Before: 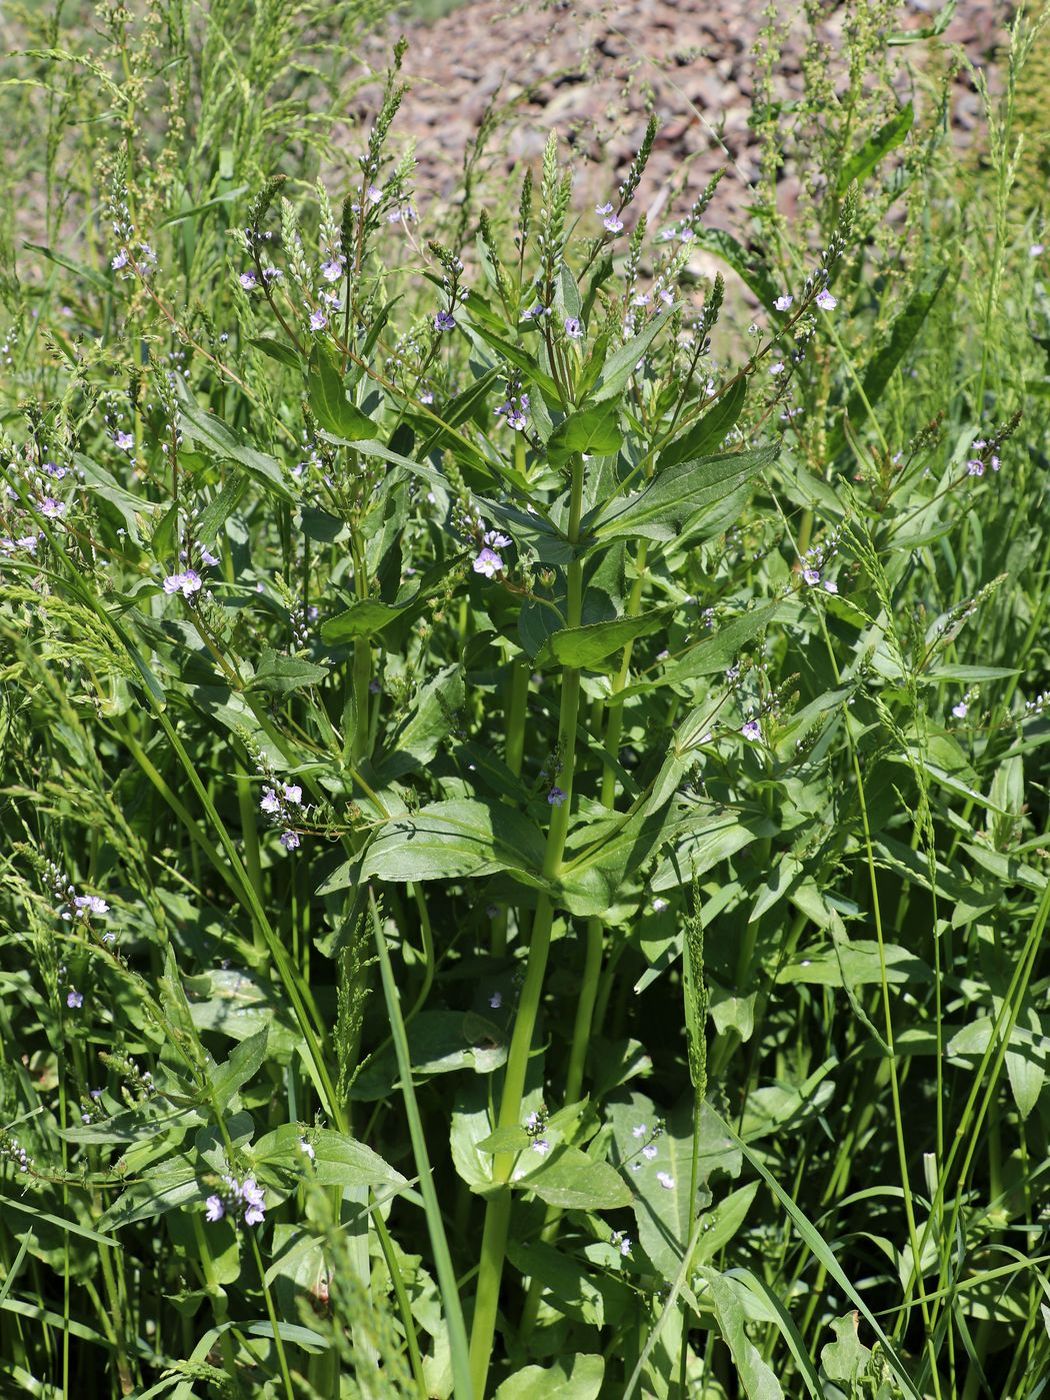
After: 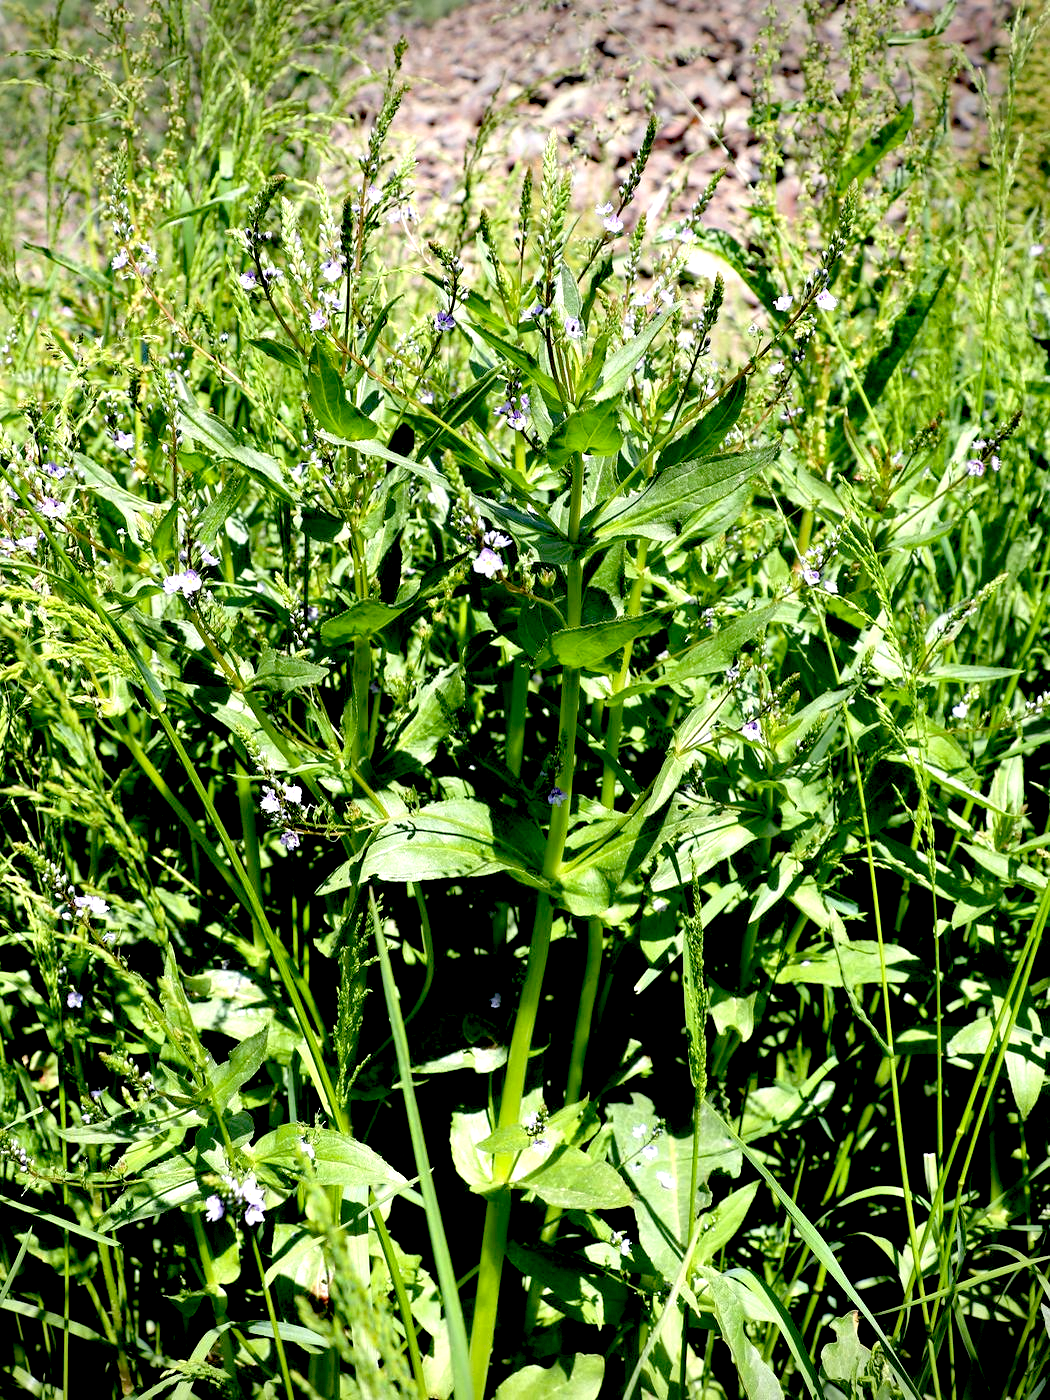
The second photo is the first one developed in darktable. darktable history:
exposure: black level correction 0.037, exposure 0.907 EV, compensate exposure bias true, compensate highlight preservation false
vignetting: fall-off start 89.26%, fall-off radius 43.44%, saturation 0, center (-0.077, 0.064), width/height ratio 1.154, dithering 8-bit output
